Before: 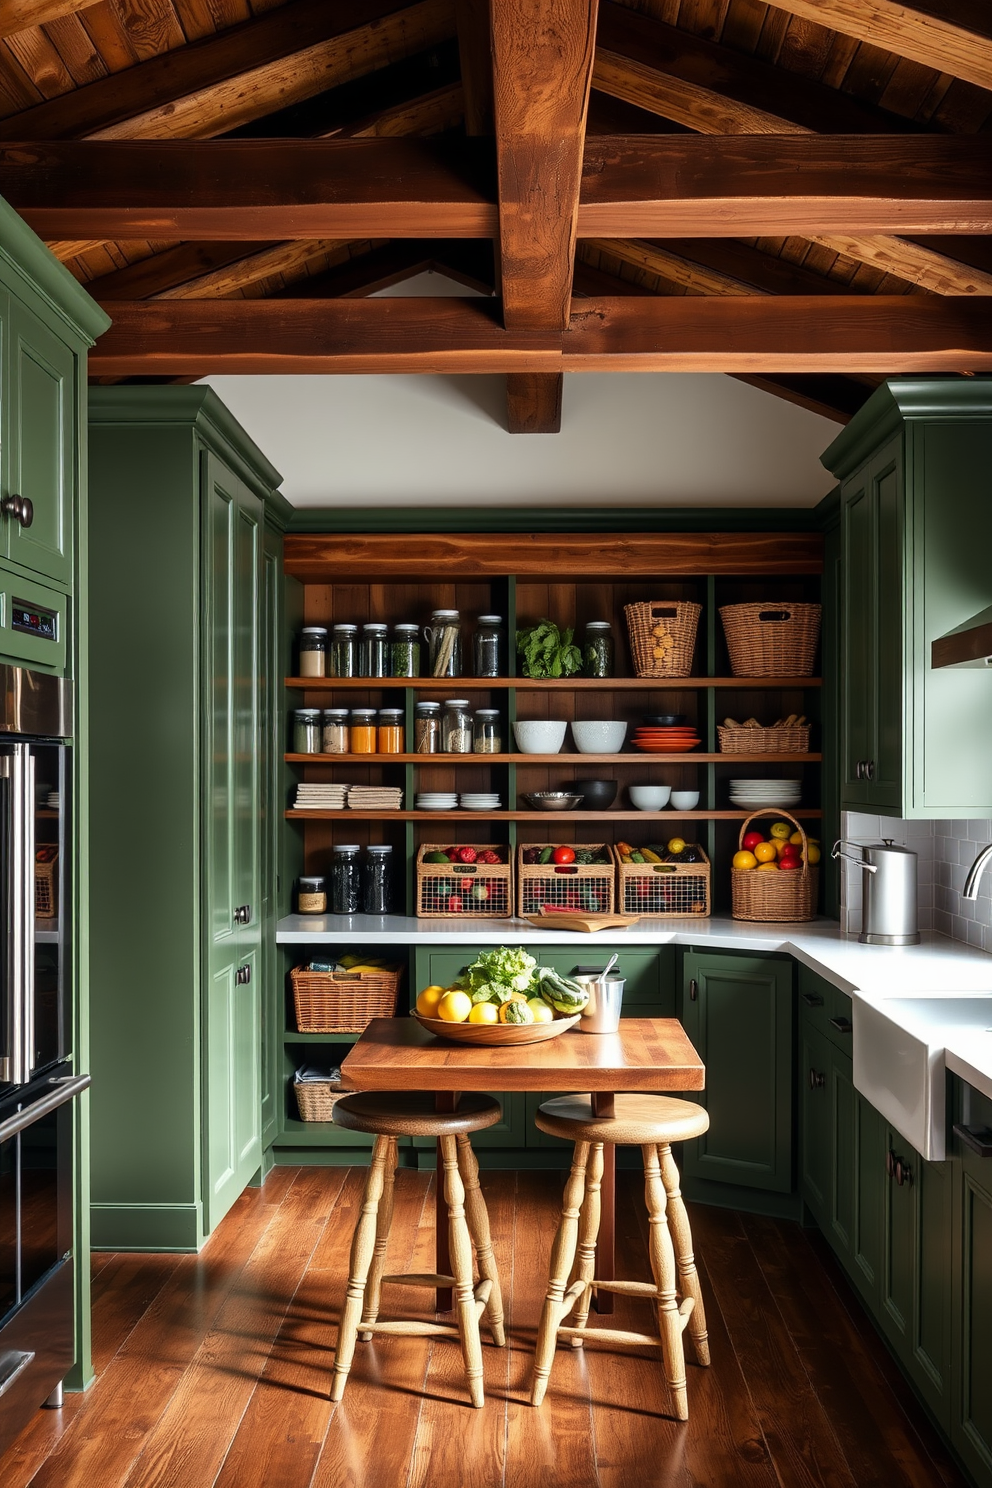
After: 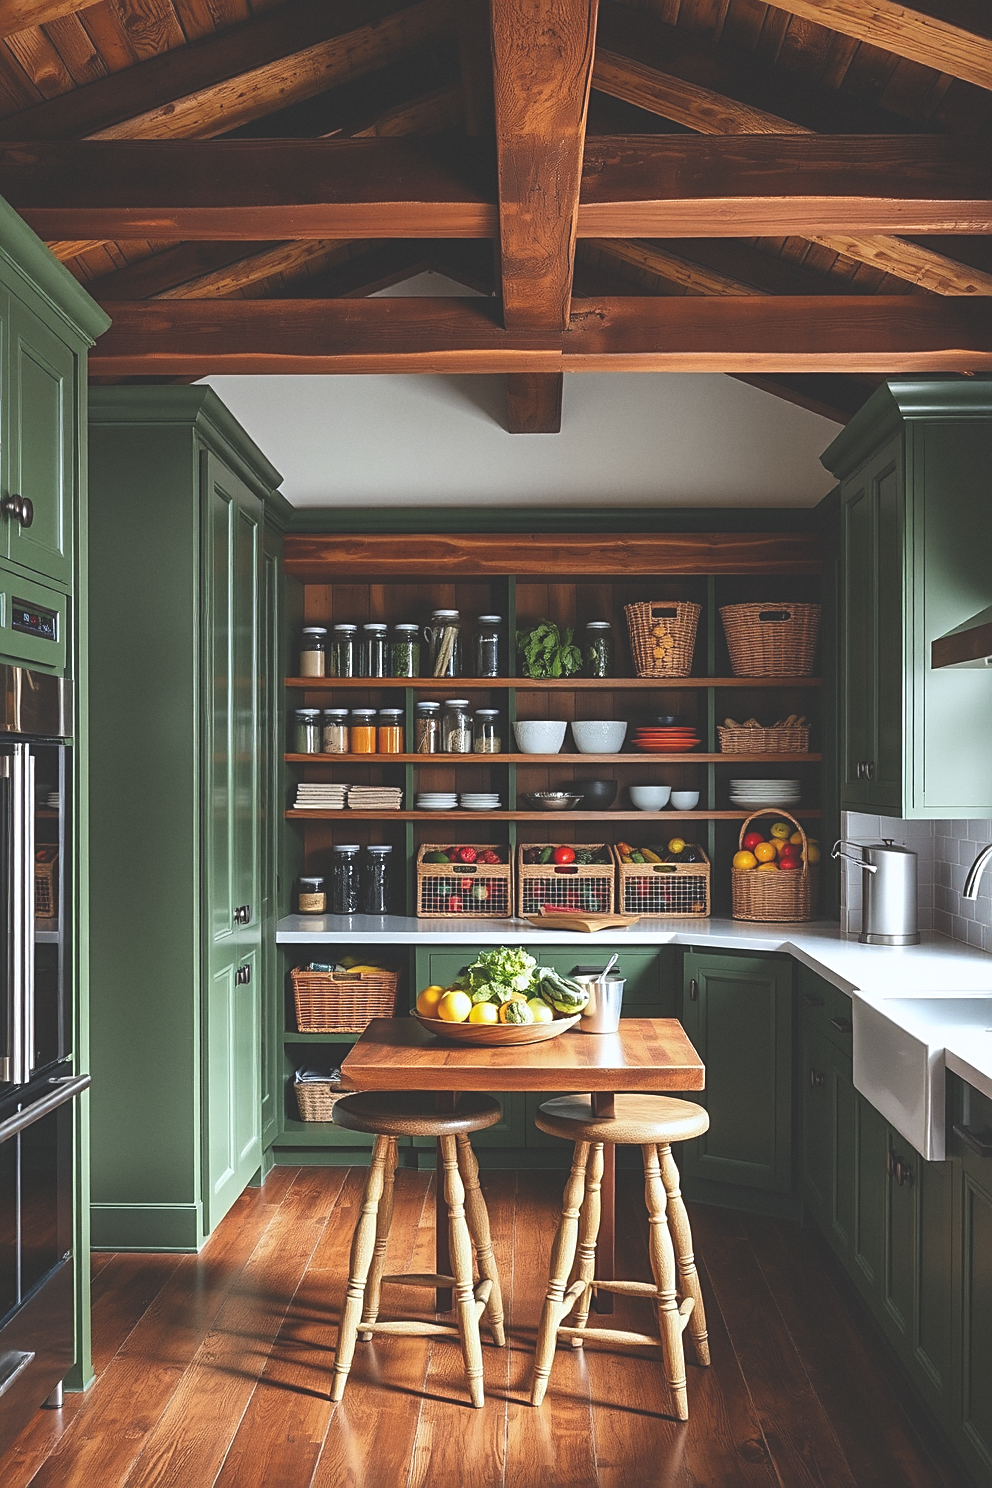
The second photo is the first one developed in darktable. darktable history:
white balance: red 0.976, blue 1.04
exposure: black level correction -0.03, compensate highlight preservation false
sharpen: on, module defaults
vibrance: on, module defaults
grain: coarseness 0.09 ISO, strength 10%
